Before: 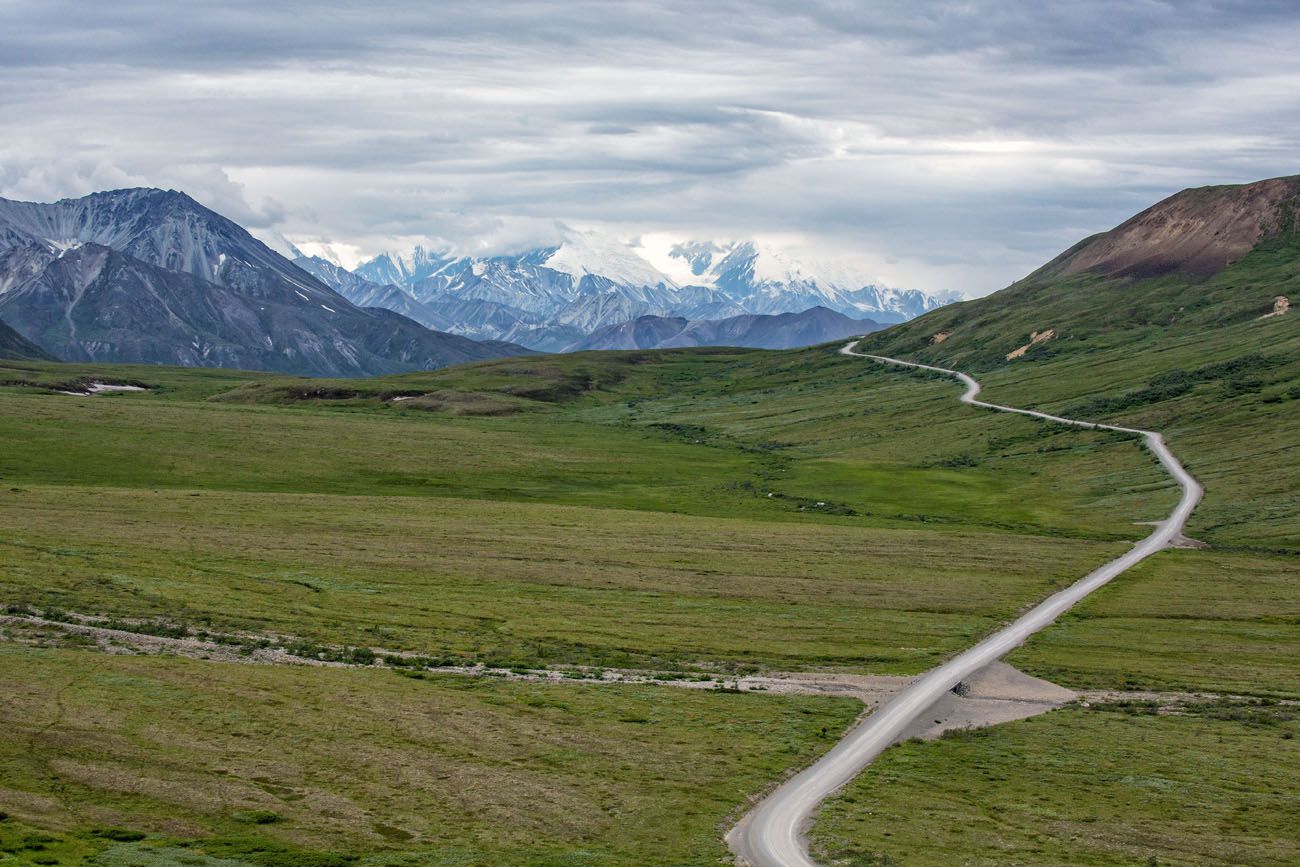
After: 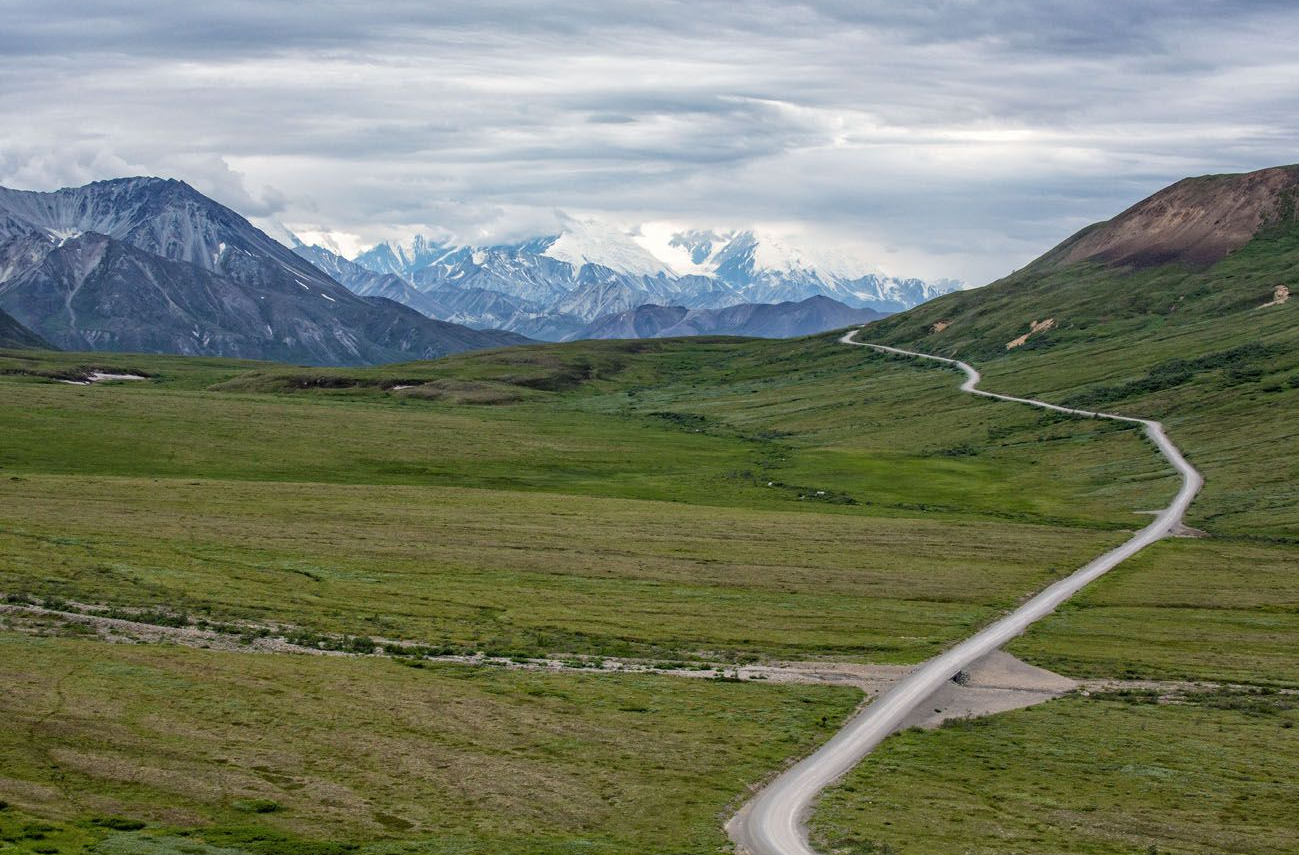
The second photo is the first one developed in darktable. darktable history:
crop: top 1.317%, right 0.002%
